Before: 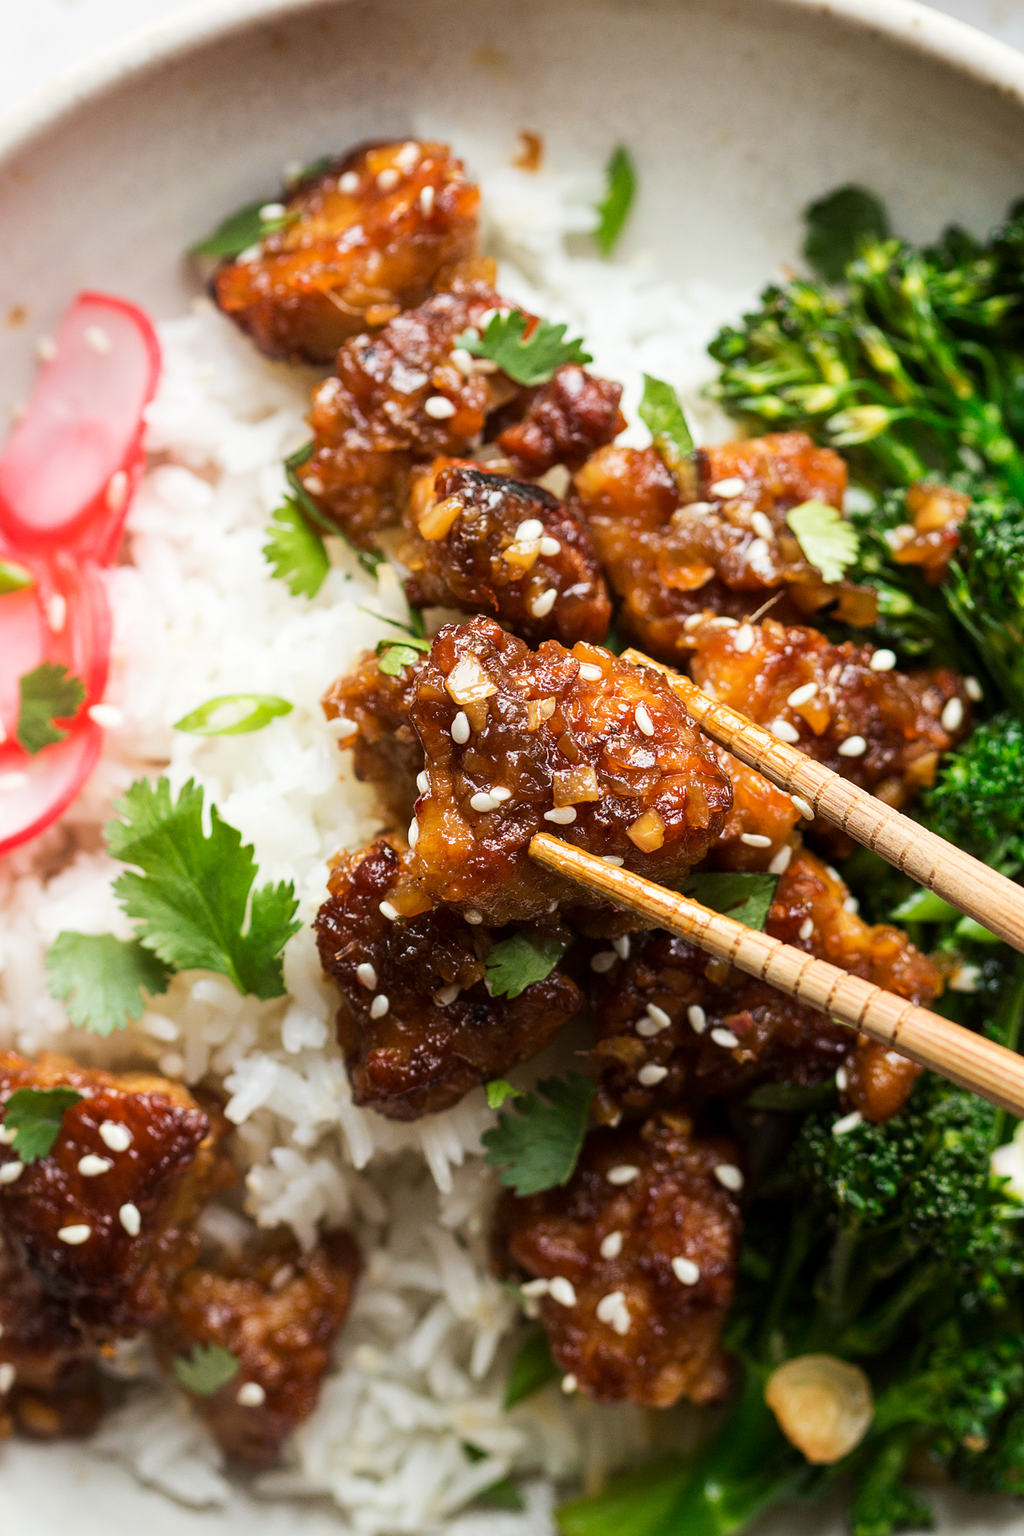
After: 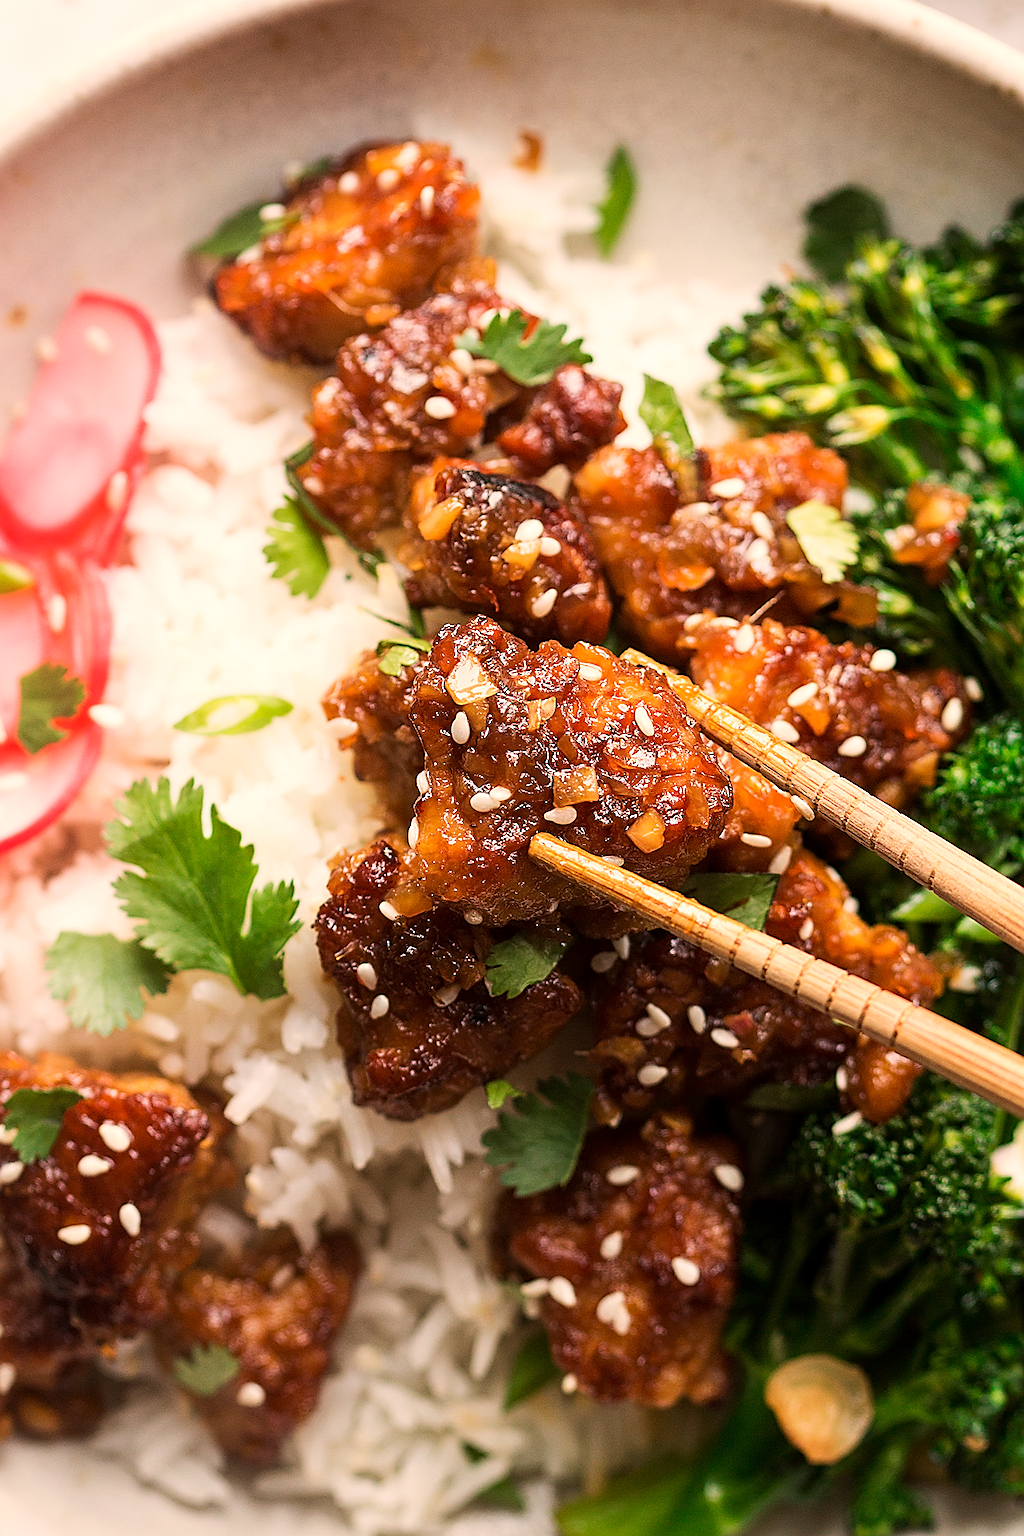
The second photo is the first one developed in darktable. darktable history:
sharpen: radius 1.4, amount 1.25, threshold 0.7
white balance: red 1.127, blue 0.943
